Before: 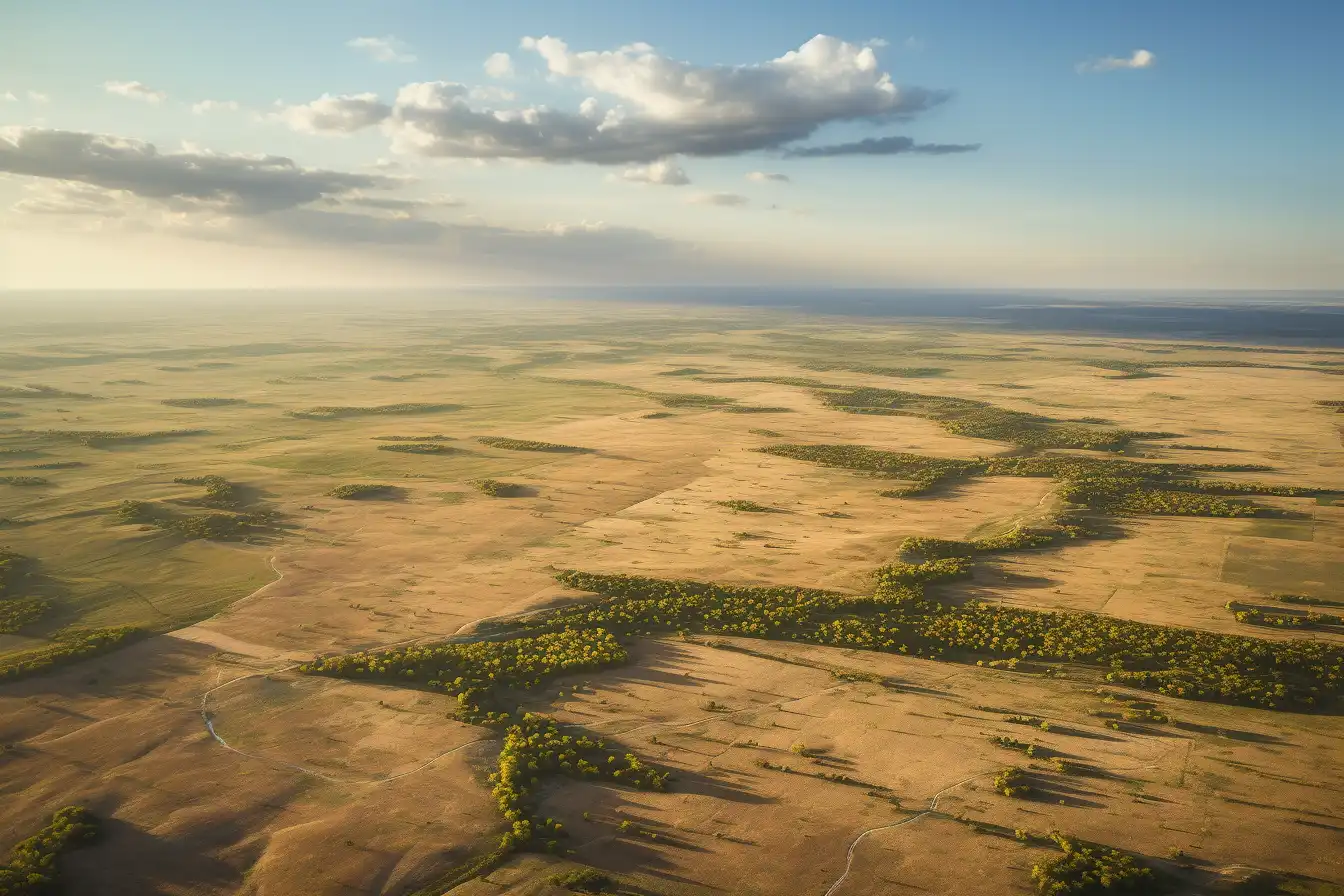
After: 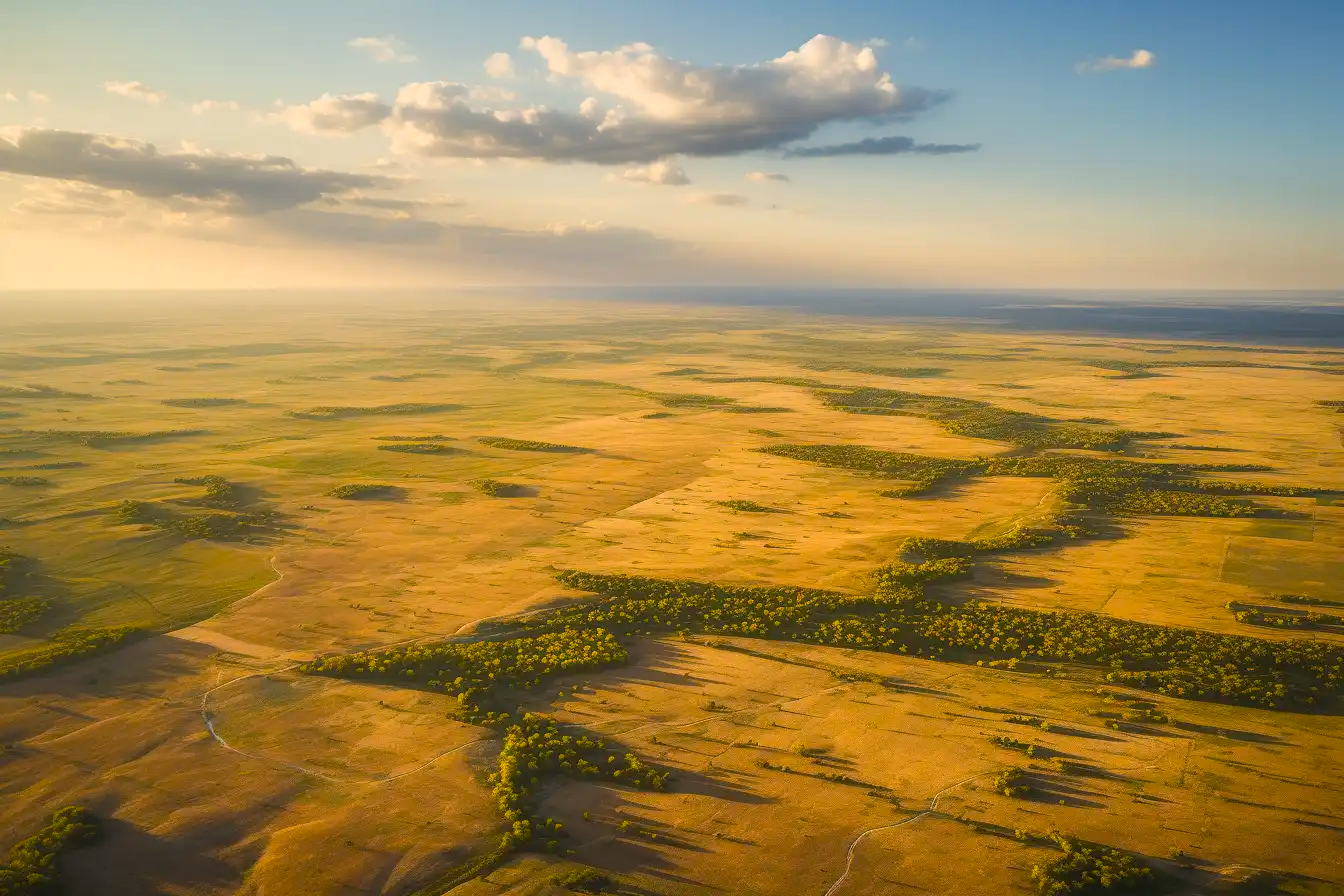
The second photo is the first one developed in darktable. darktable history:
color balance rgb: highlights gain › chroma 3.608%, highlights gain › hue 59.7°, perceptual saturation grading › global saturation 30.867%
